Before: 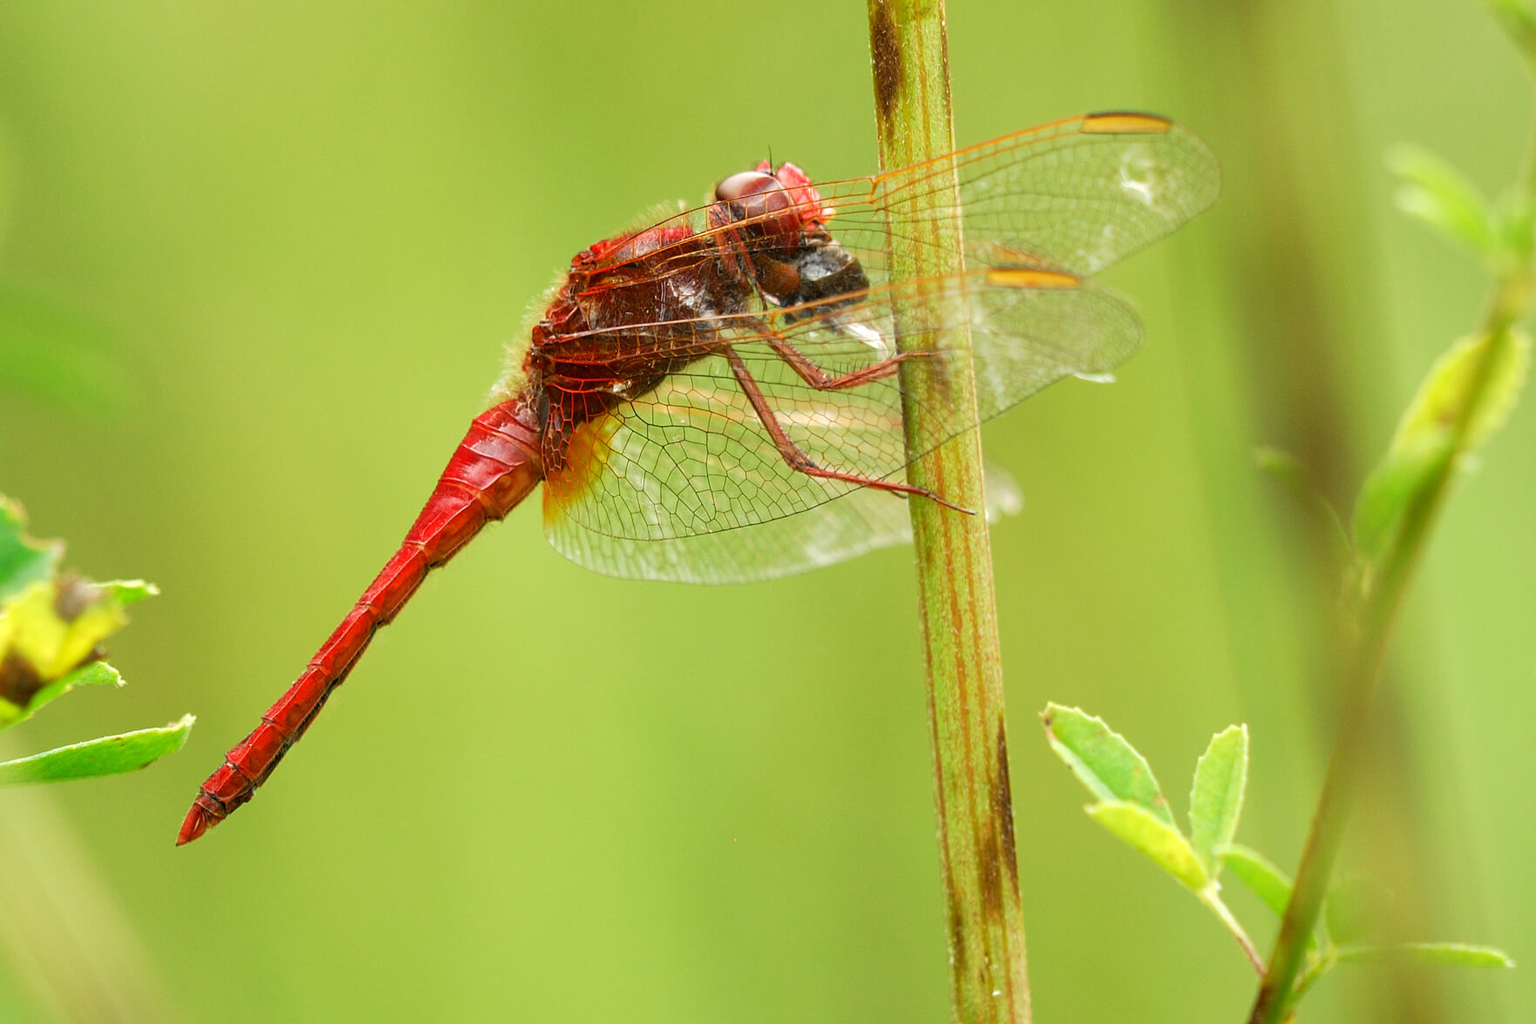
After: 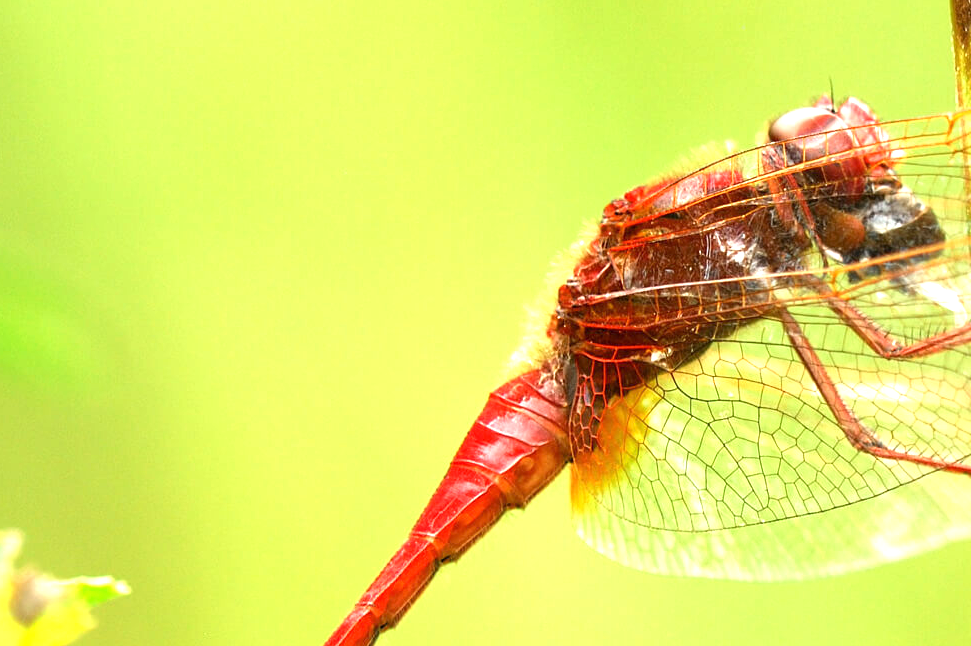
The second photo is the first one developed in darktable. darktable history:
exposure: exposure 1 EV, compensate highlight preservation false
crop and rotate: left 3.061%, top 7.587%, right 41.881%, bottom 37.401%
